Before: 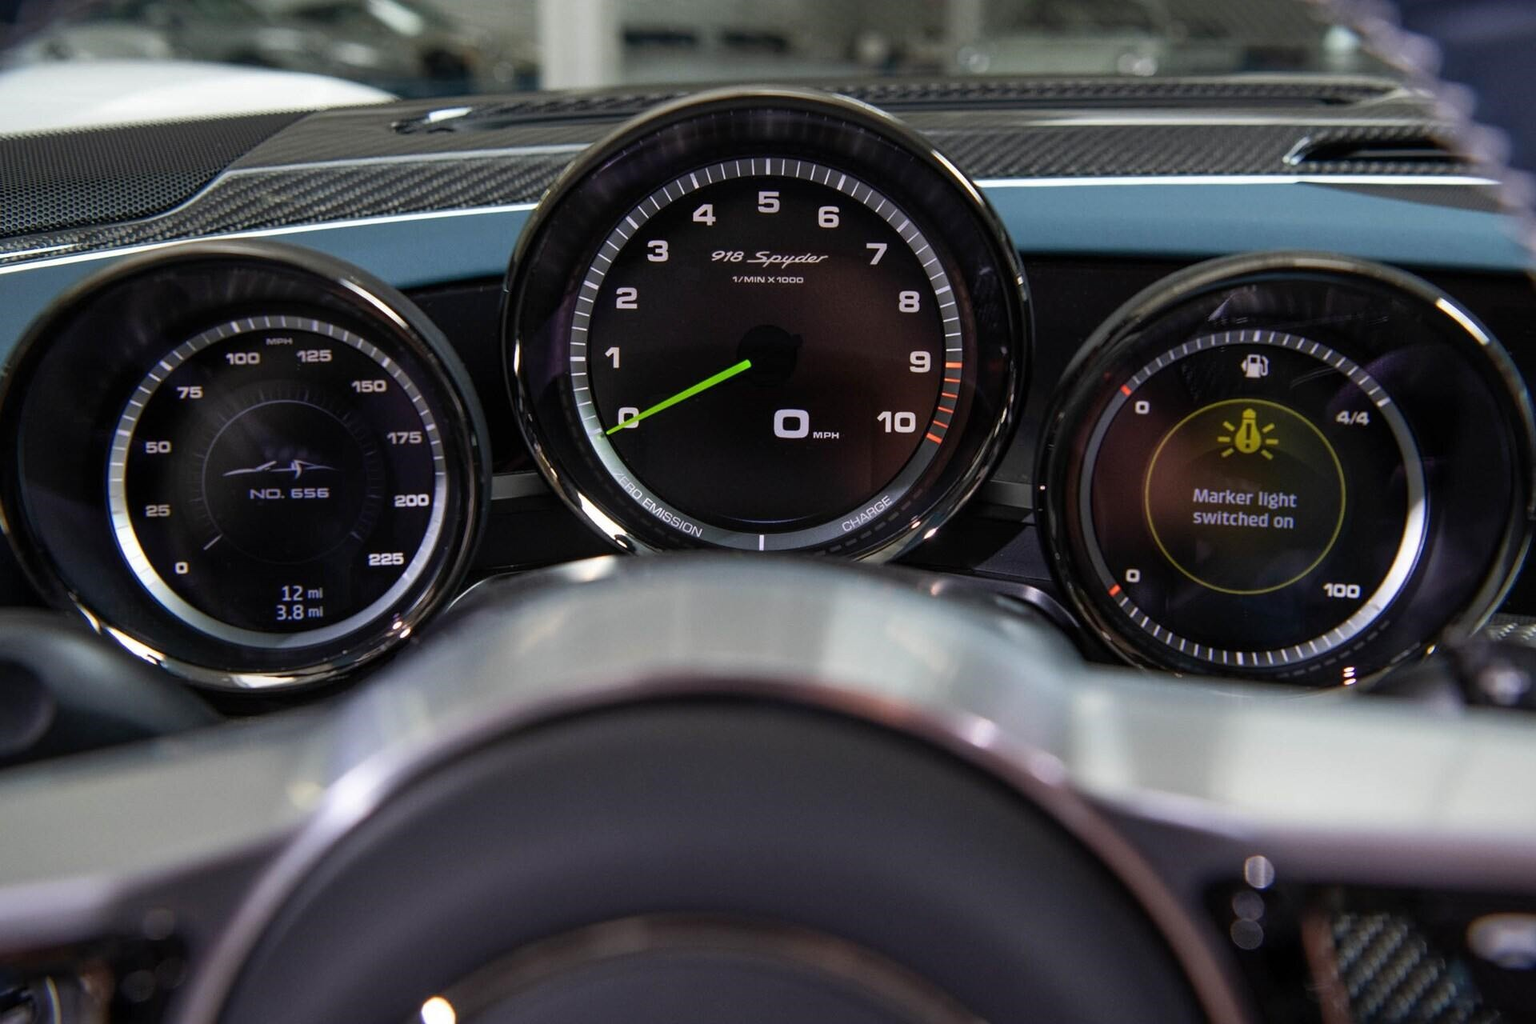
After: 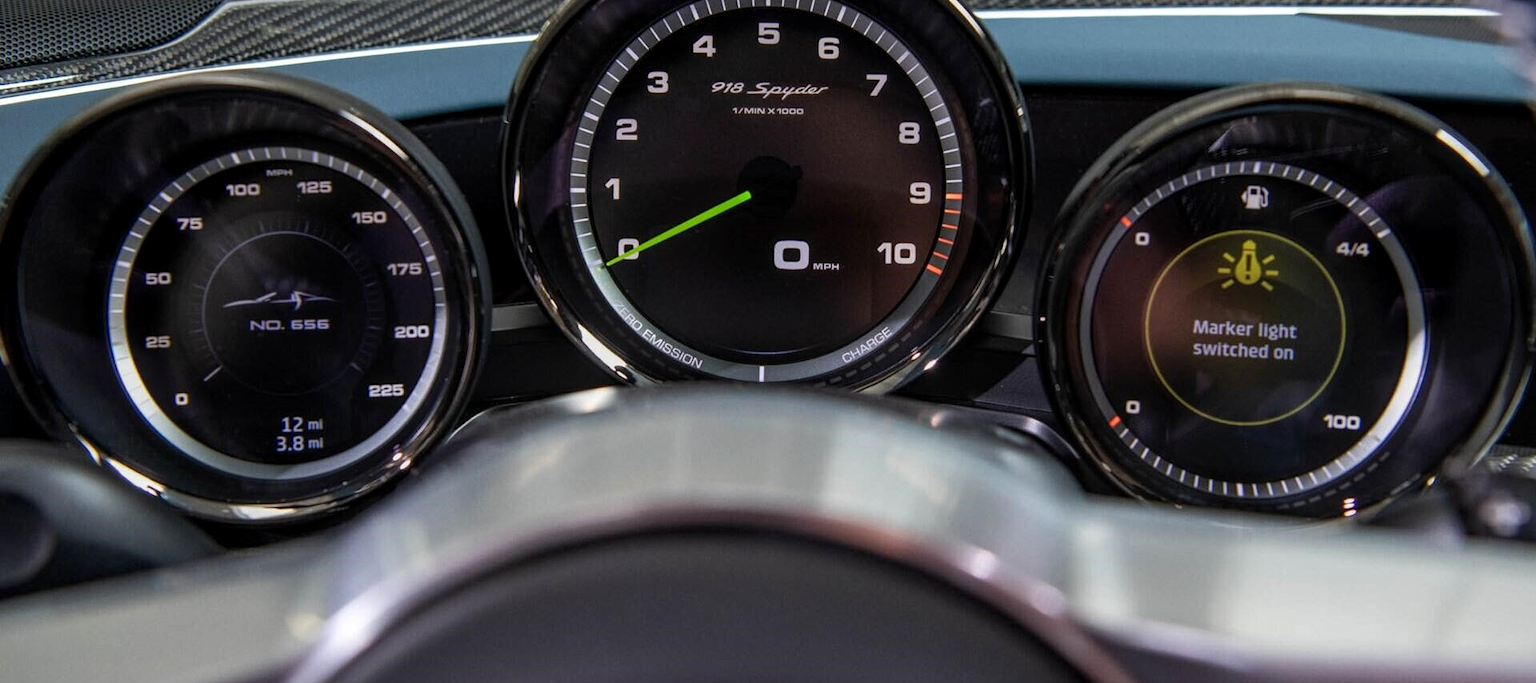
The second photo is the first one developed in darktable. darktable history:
crop: top 16.527%, bottom 16.707%
color correction: highlights a* -0.174, highlights b* -0.073
base curve: preserve colors none
local contrast: on, module defaults
